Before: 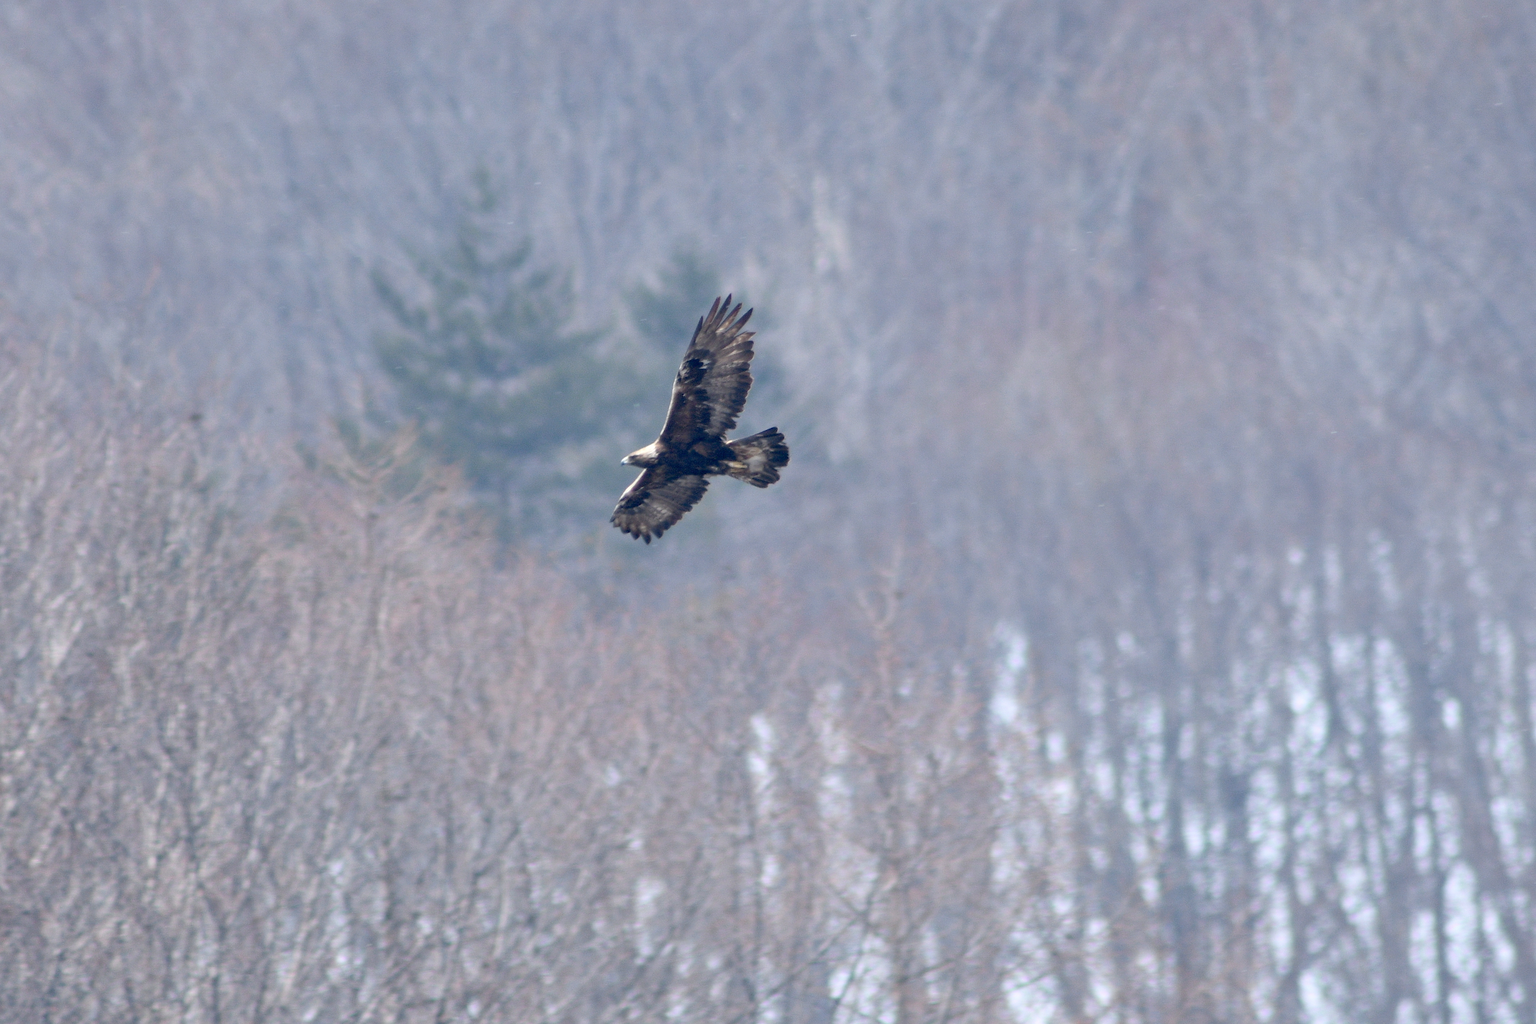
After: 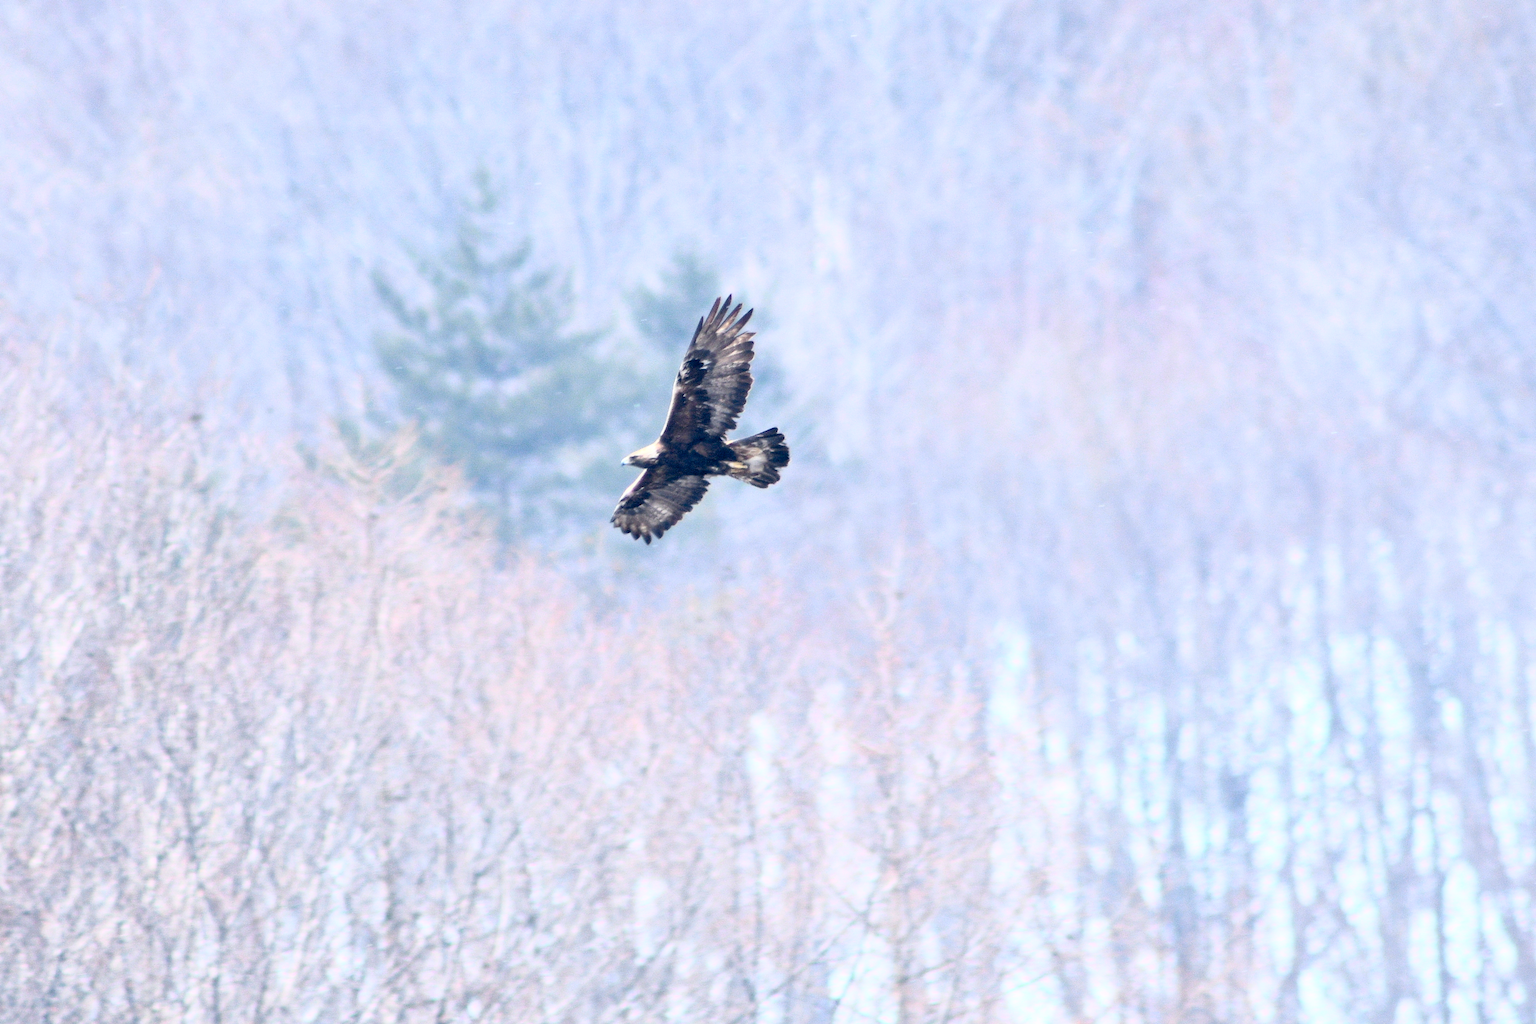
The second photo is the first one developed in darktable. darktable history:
contrast brightness saturation: contrast 0.2, brightness 0.16, saturation 0.22
base curve: curves: ch0 [(0, 0) (0.005, 0.002) (0.193, 0.295) (0.399, 0.664) (0.75, 0.928) (1, 1)]
